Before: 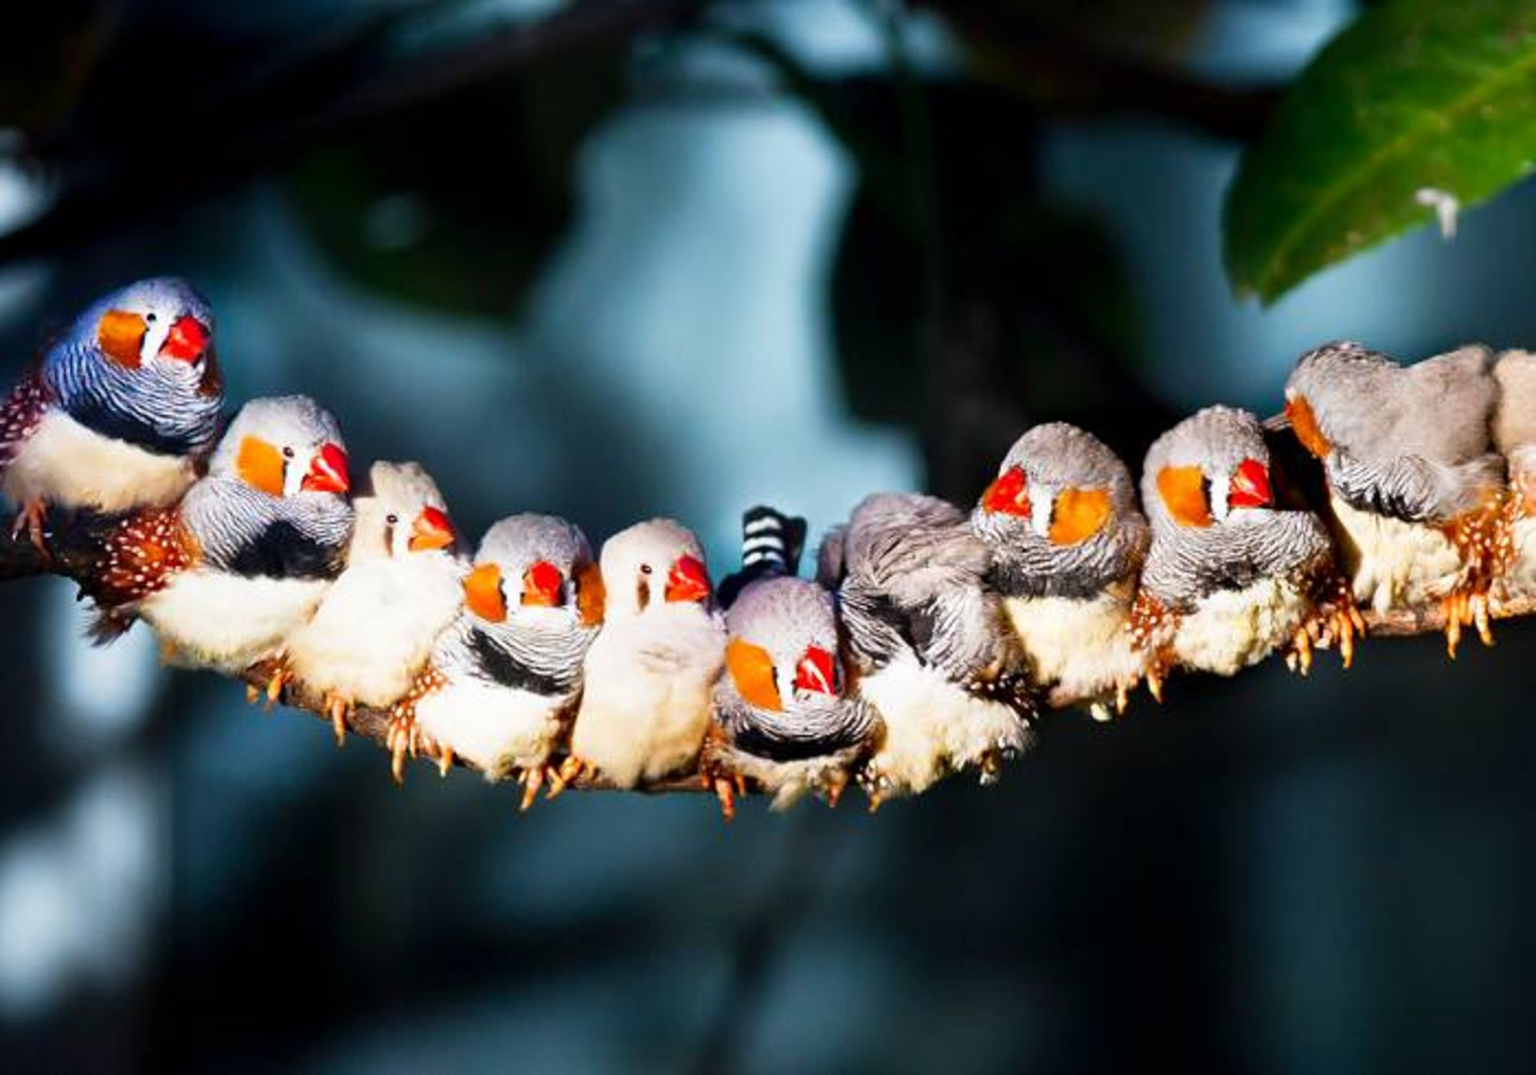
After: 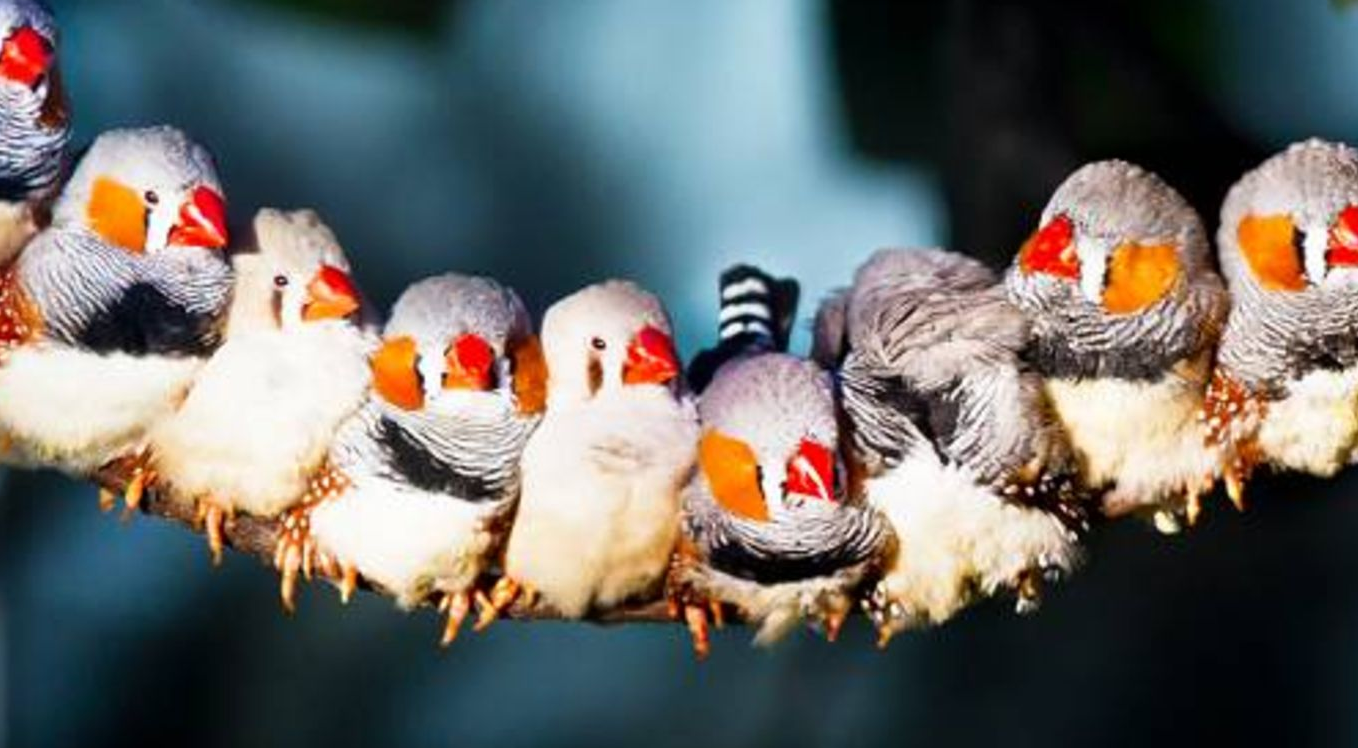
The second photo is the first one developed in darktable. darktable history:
crop: left 10.932%, top 27.382%, right 18.313%, bottom 16.948%
